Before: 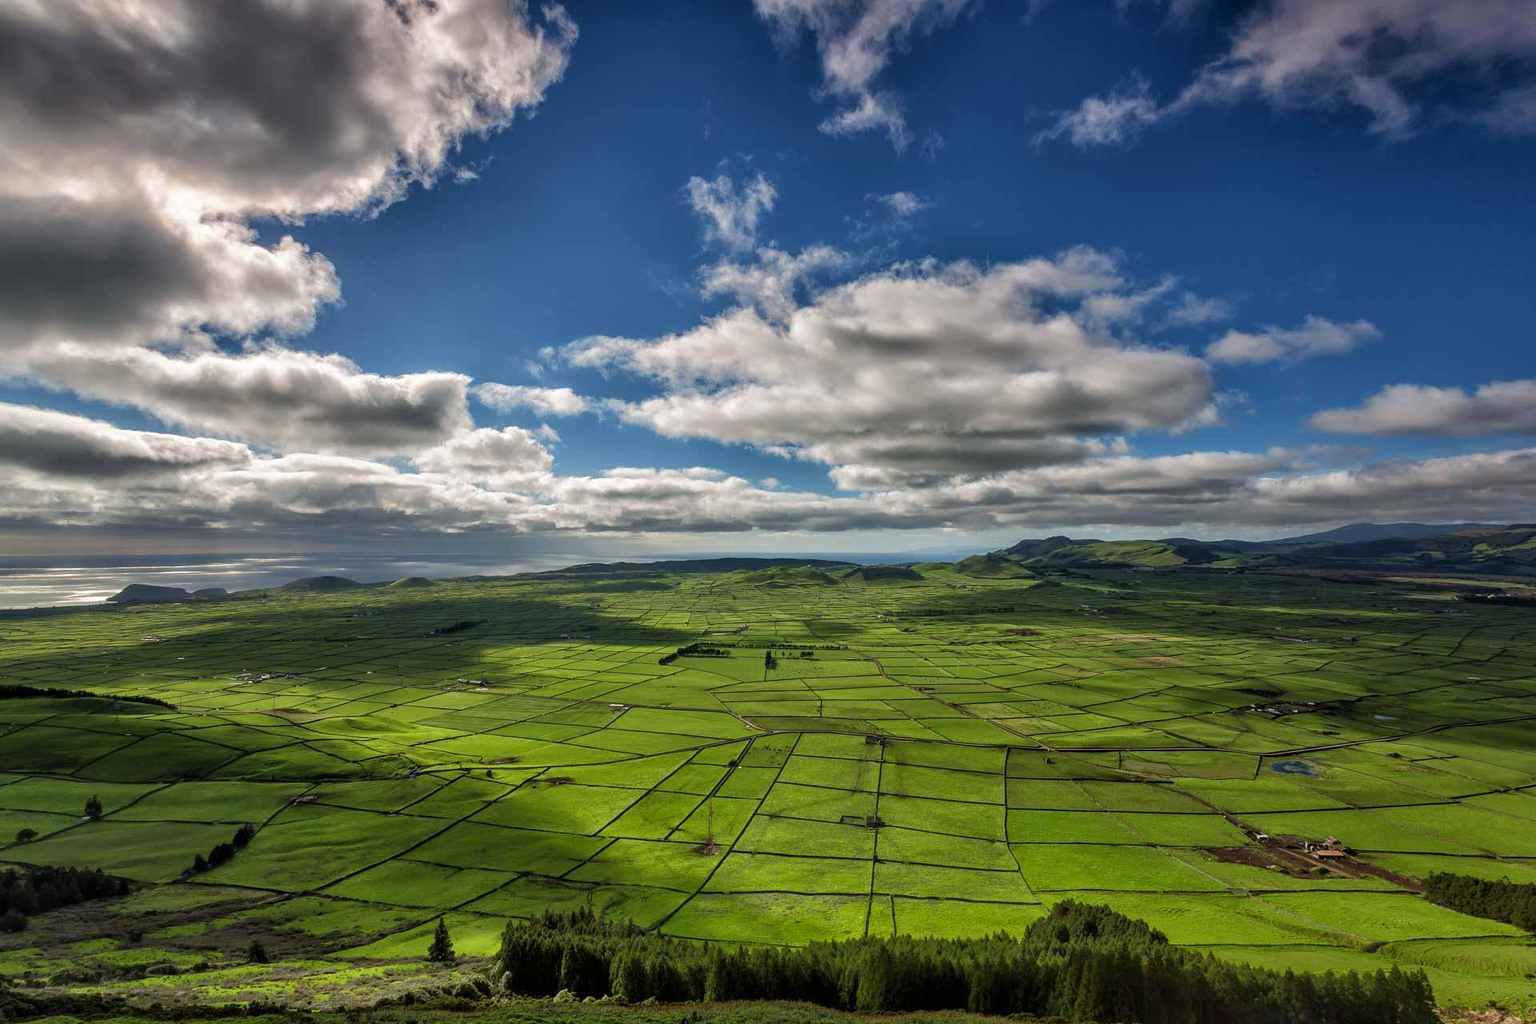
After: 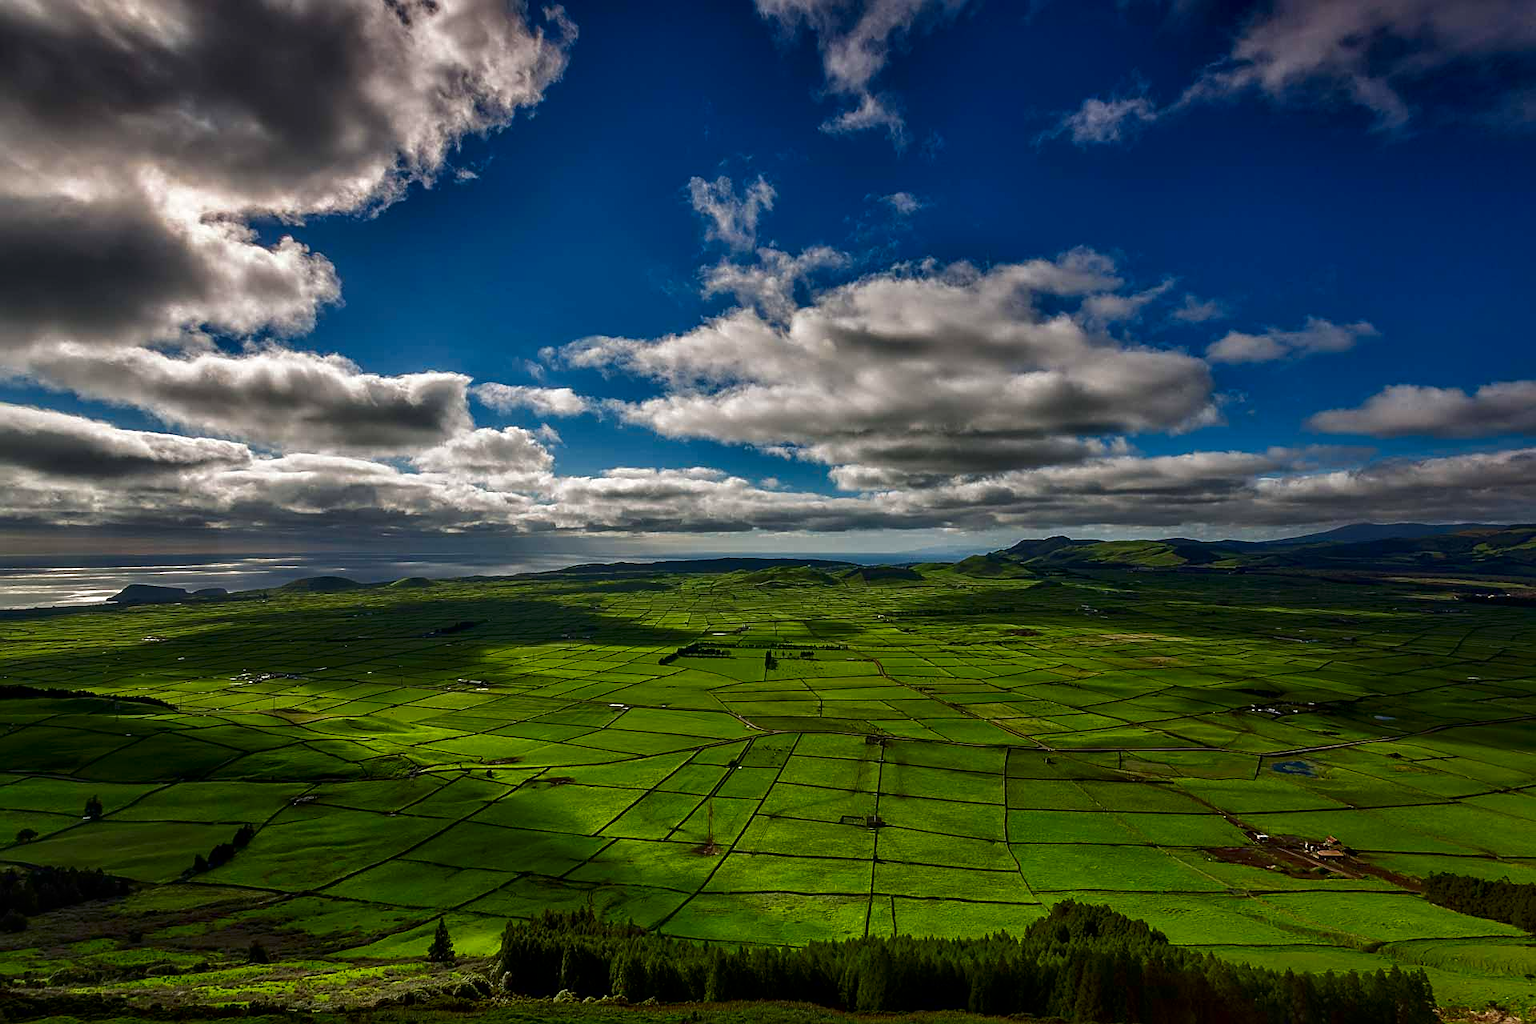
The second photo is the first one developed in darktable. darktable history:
sharpen: on, module defaults
contrast brightness saturation: brightness -0.25, saturation 0.2
